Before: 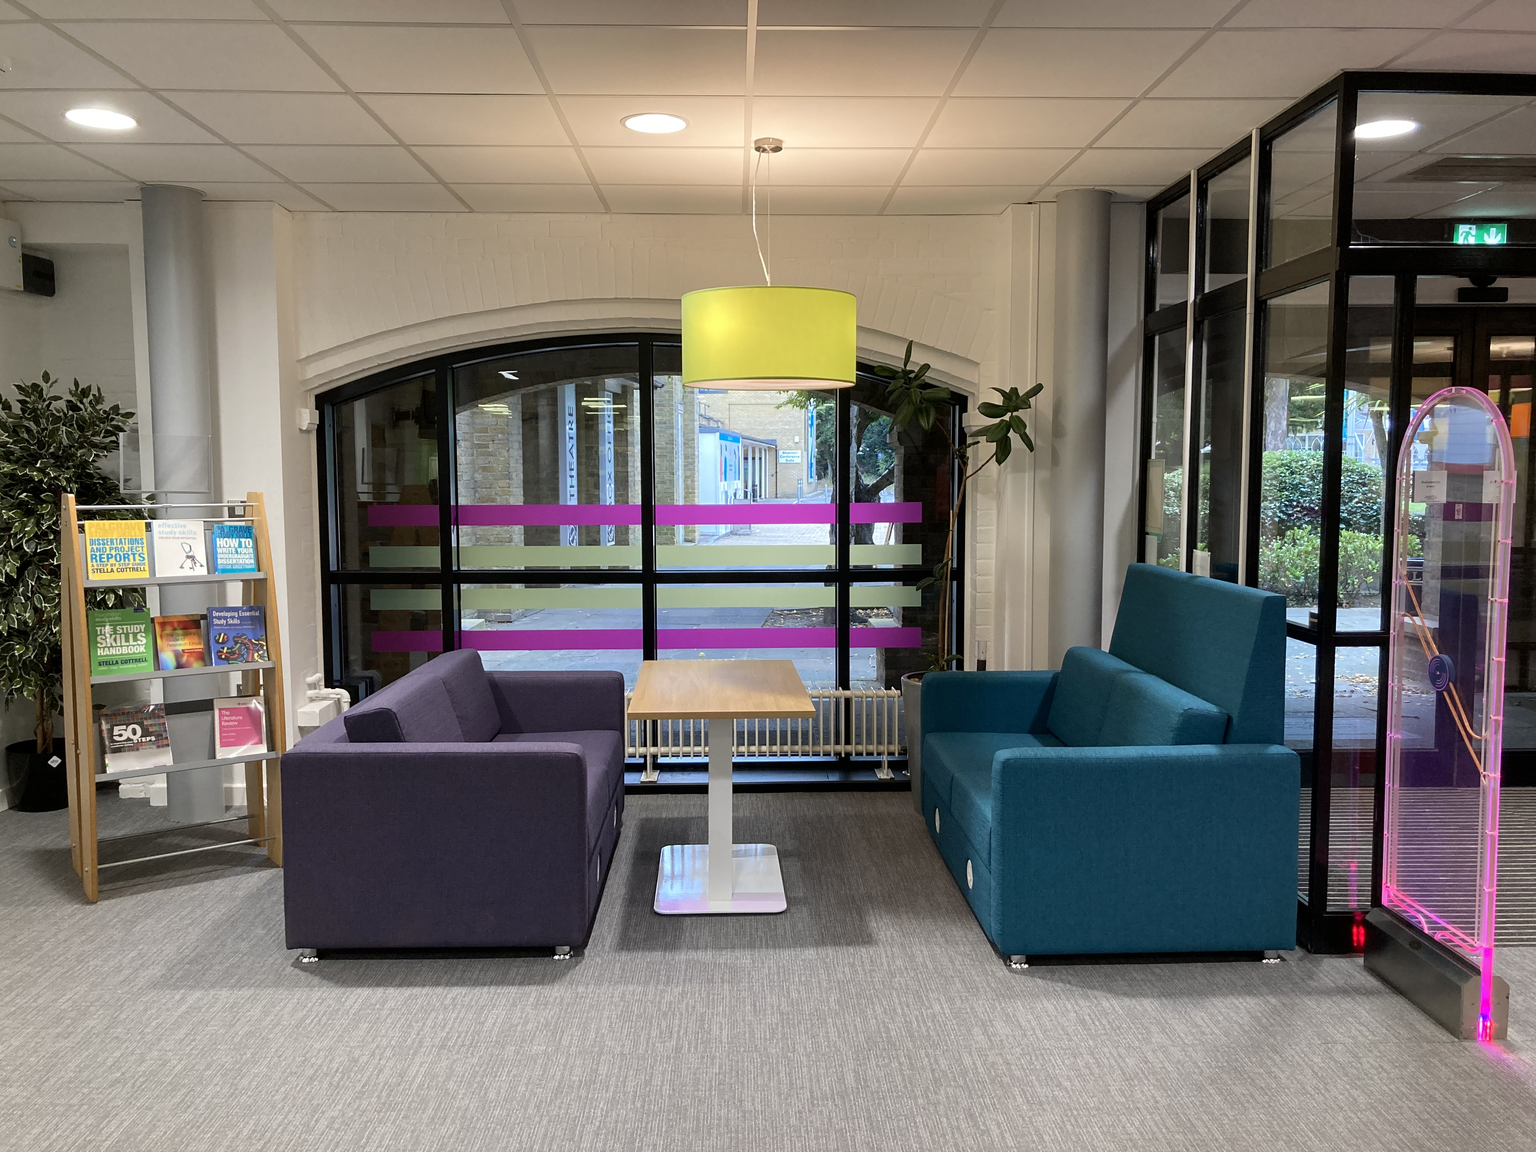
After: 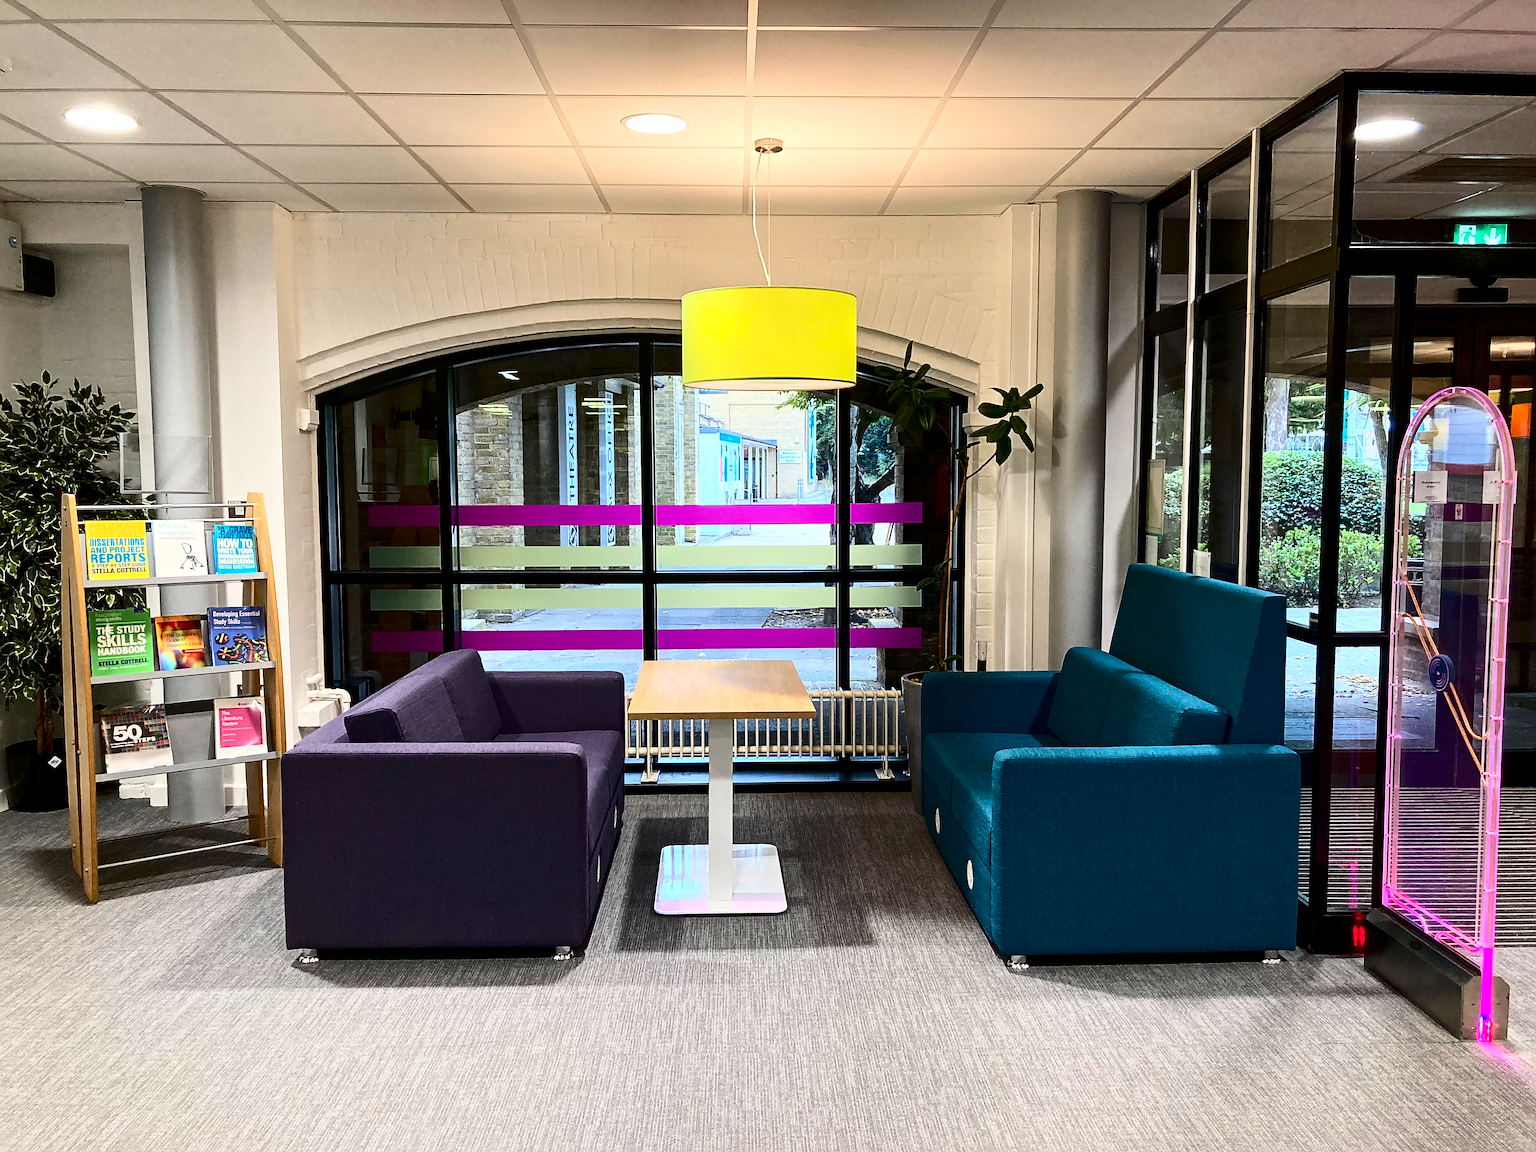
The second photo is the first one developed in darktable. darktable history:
local contrast: mode bilateral grid, contrast 30, coarseness 25, midtone range 0.2
contrast brightness saturation: contrast 0.4, brightness 0.05, saturation 0.25
sharpen: on, module defaults
